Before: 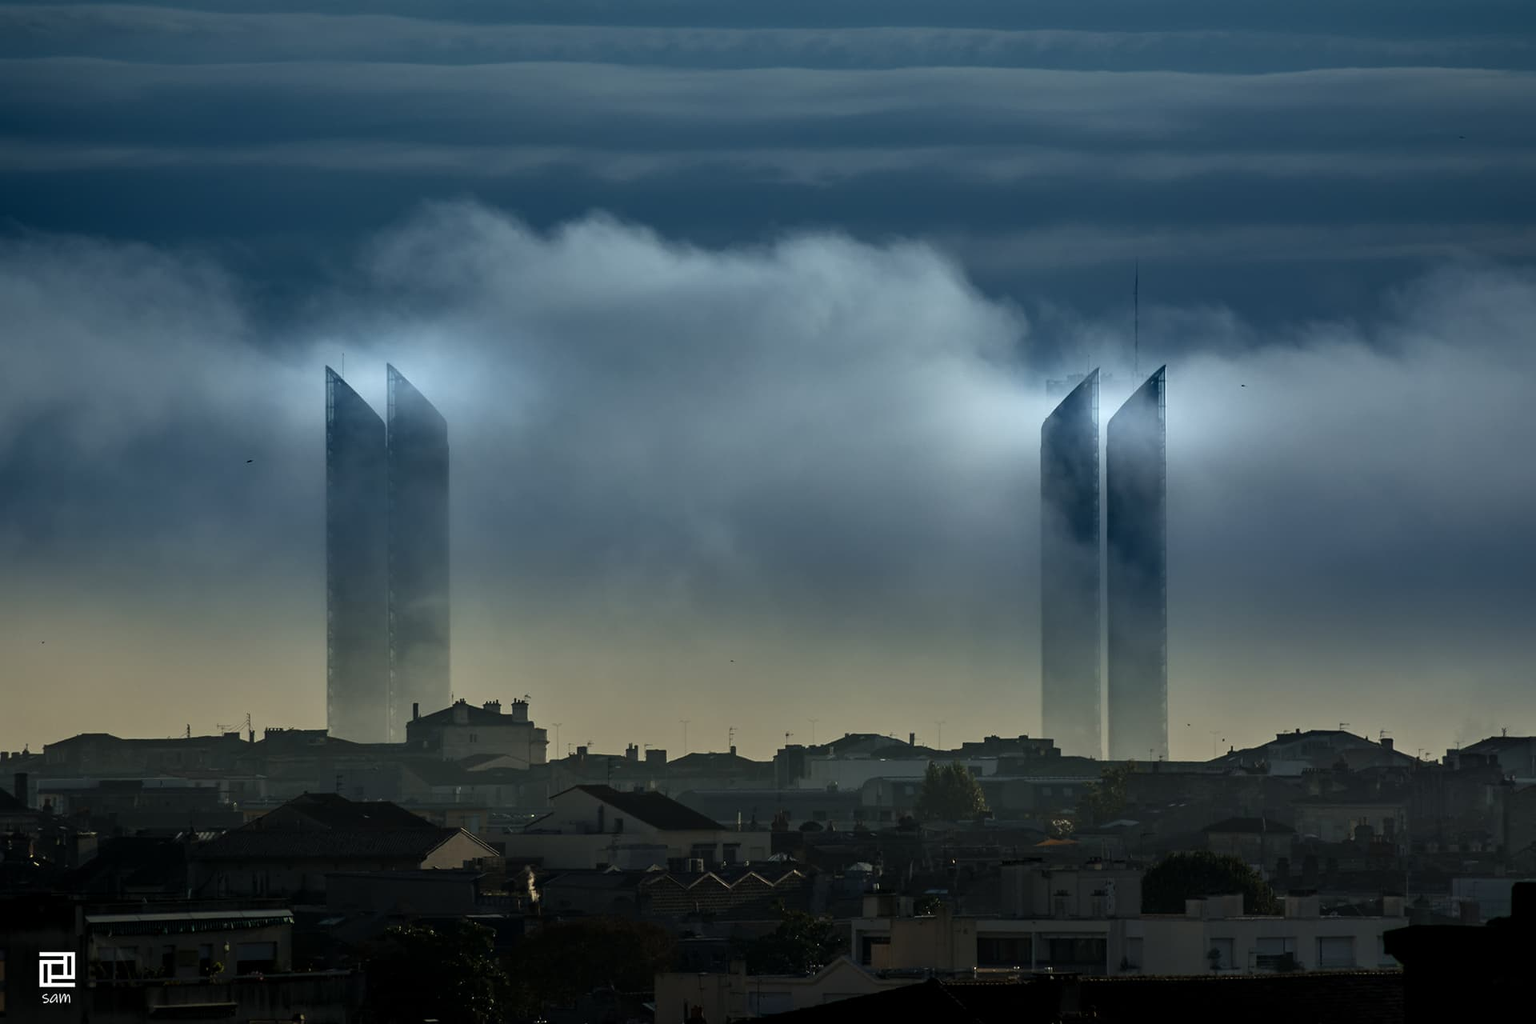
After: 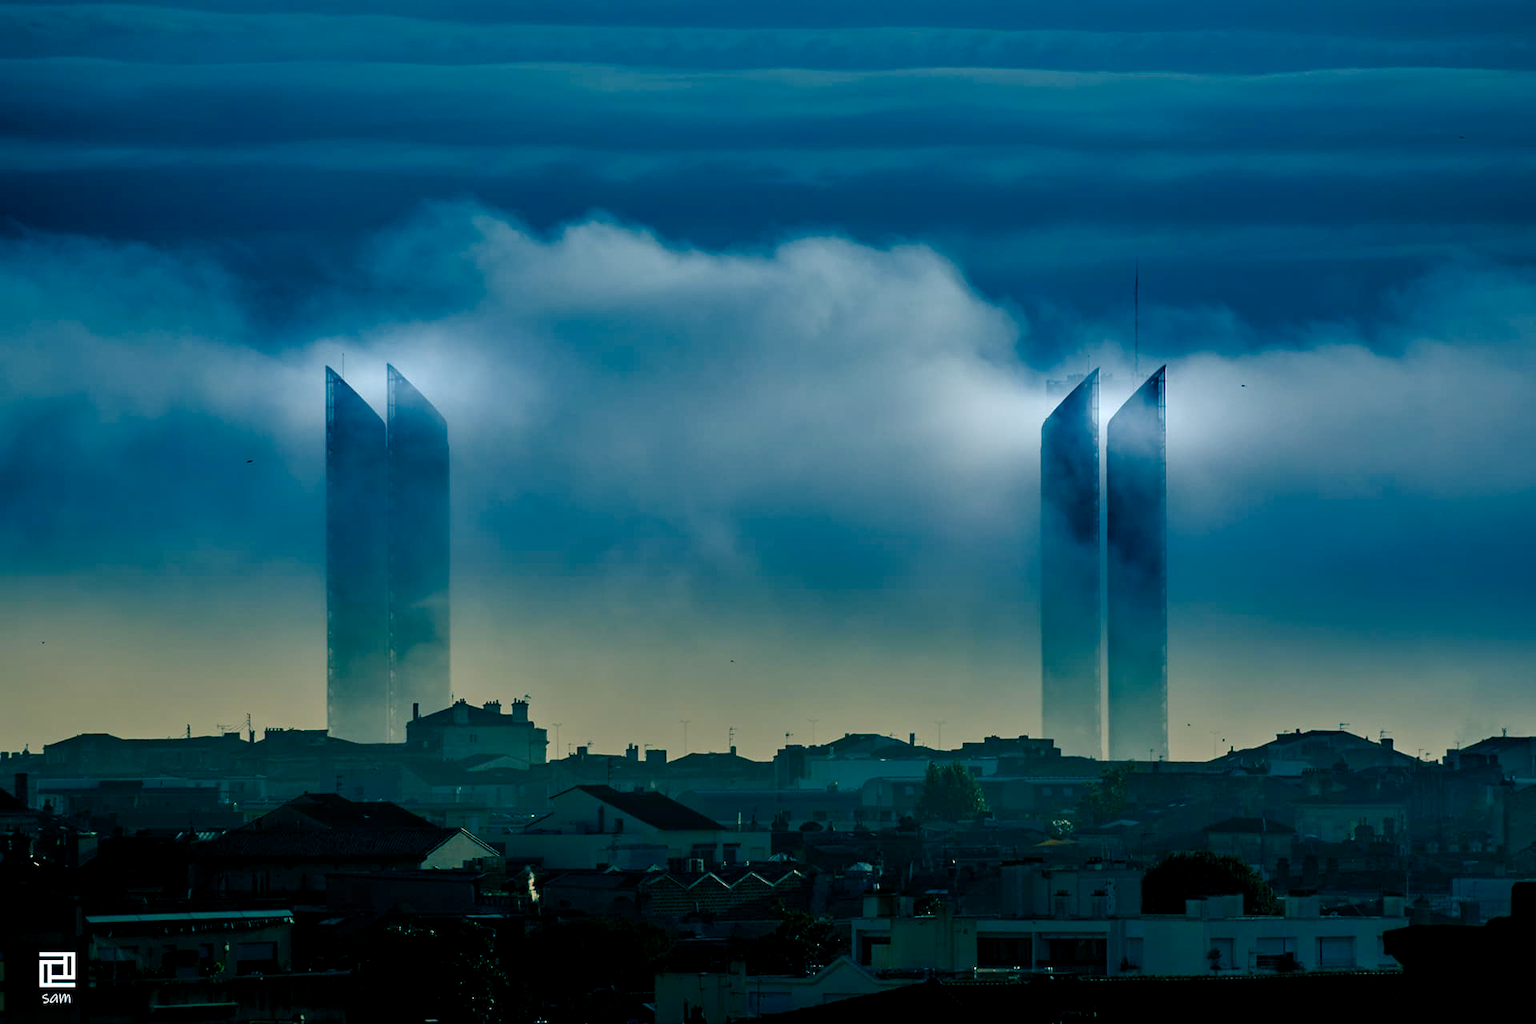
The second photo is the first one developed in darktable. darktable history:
color balance rgb: shadows lift › luminance -28.76%, shadows lift › chroma 10%, shadows lift › hue 230°, power › chroma 0.5%, power › hue 215°, highlights gain › luminance 7.14%, highlights gain › chroma 1%, highlights gain › hue 50°, global offset › luminance -0.29%, global offset › hue 260°, perceptual saturation grading › global saturation 20%, perceptual saturation grading › highlights -13.92%, perceptual saturation grading › shadows 50%
shadows and highlights: shadows 32, highlights -32, soften with gaussian
